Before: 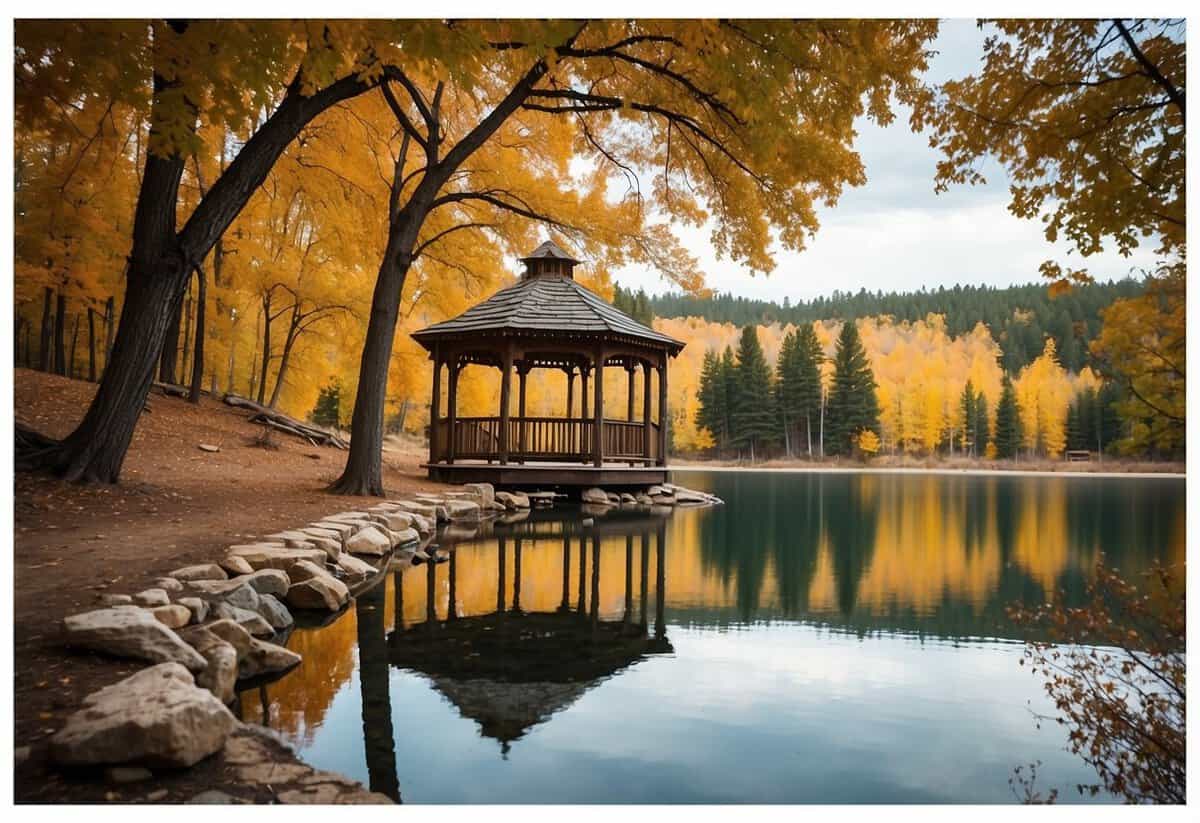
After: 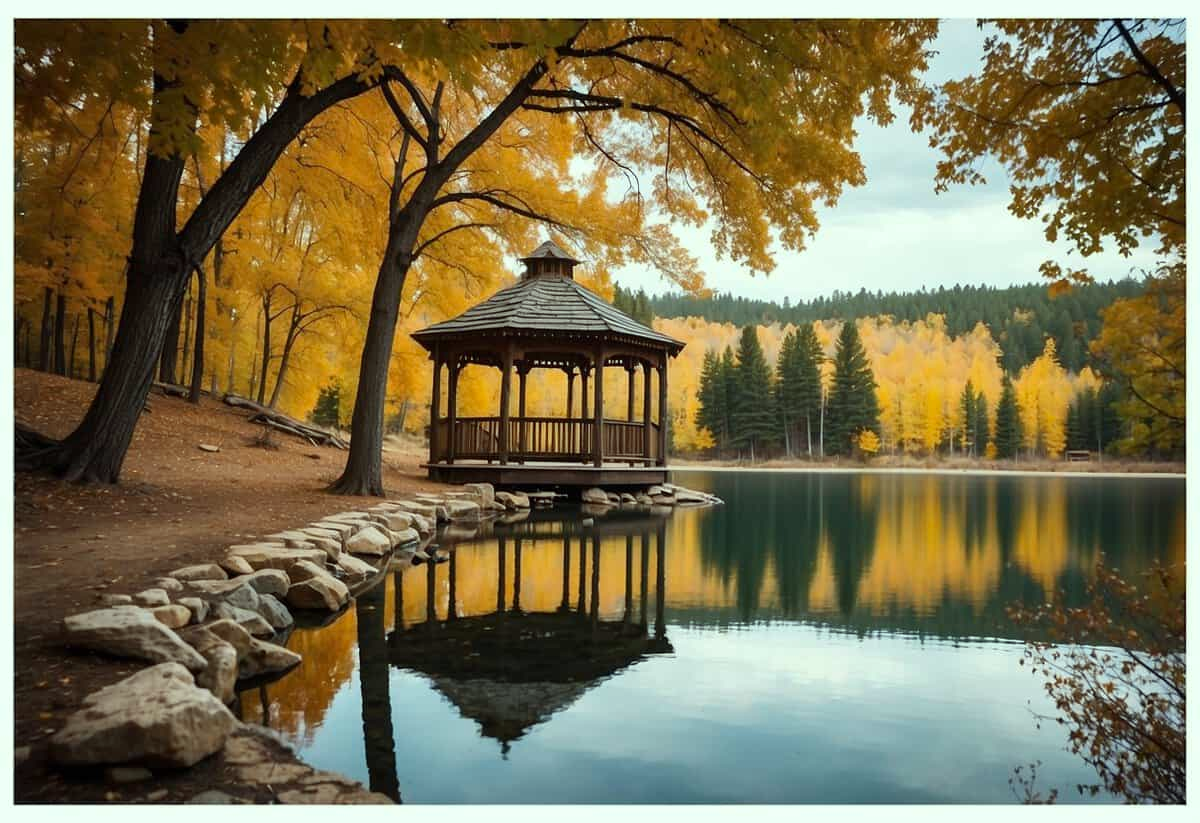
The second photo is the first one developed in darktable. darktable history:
color correction: highlights a* -8.62, highlights b* 3.39
